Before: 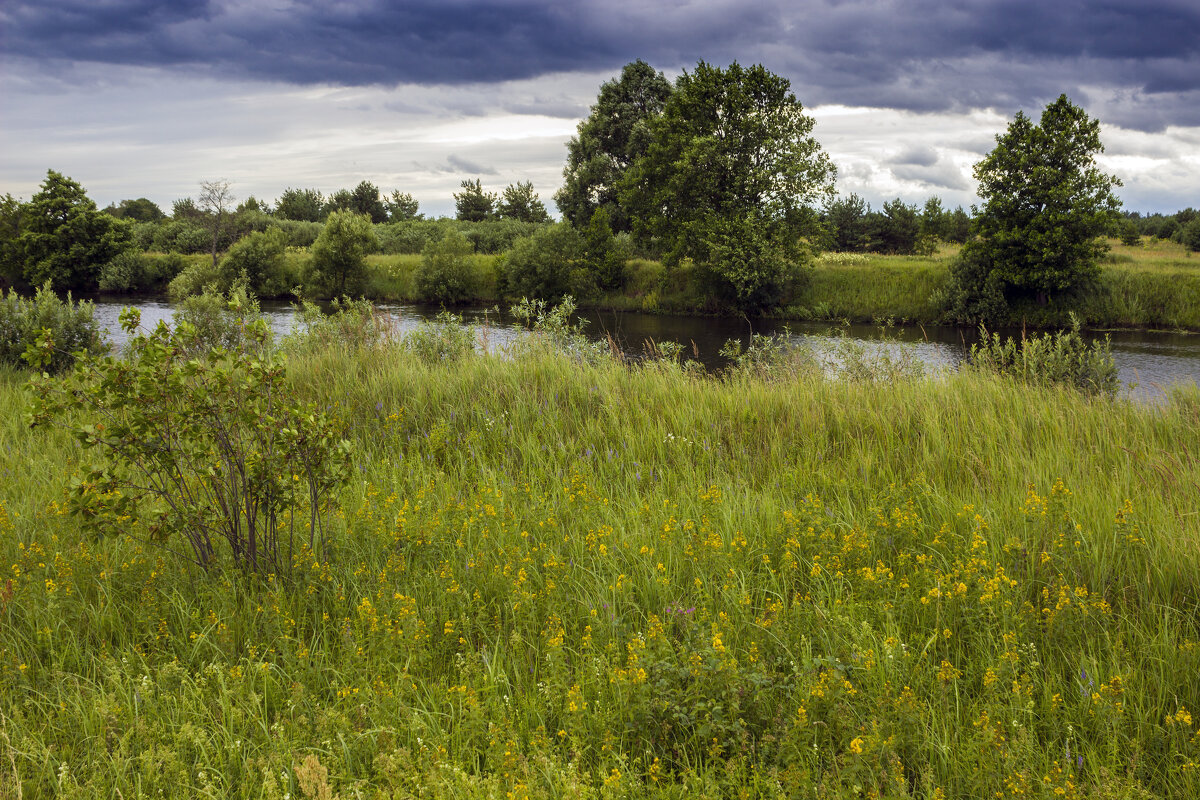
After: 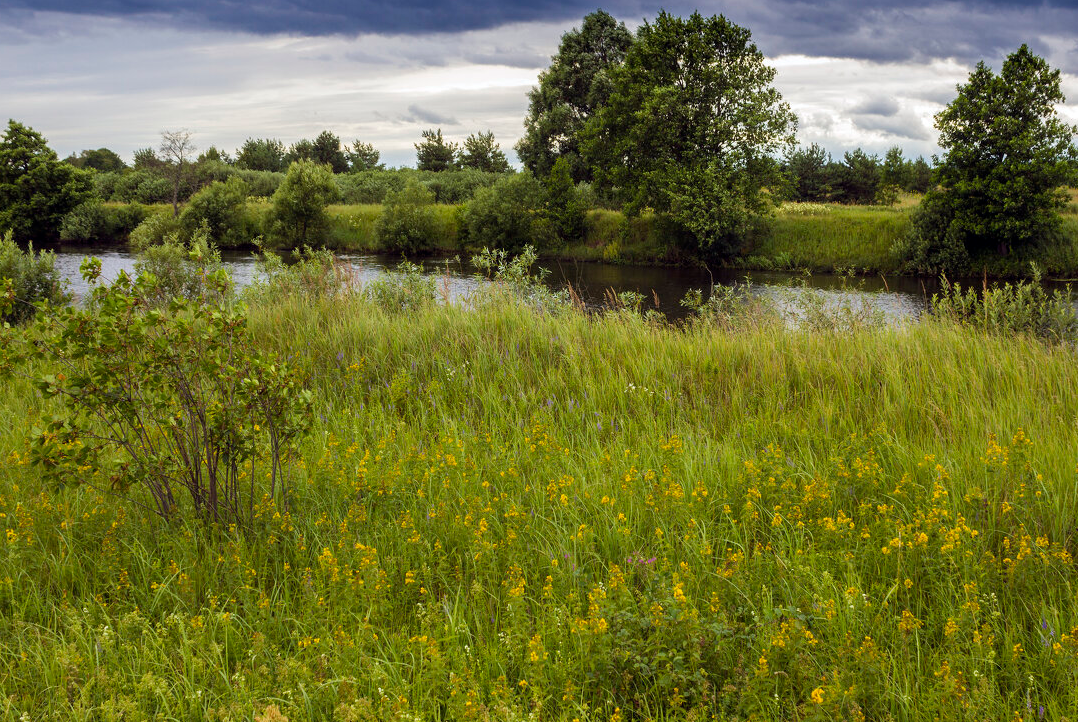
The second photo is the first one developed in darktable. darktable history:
crop: left 3.3%, top 6.365%, right 6.799%, bottom 3.338%
